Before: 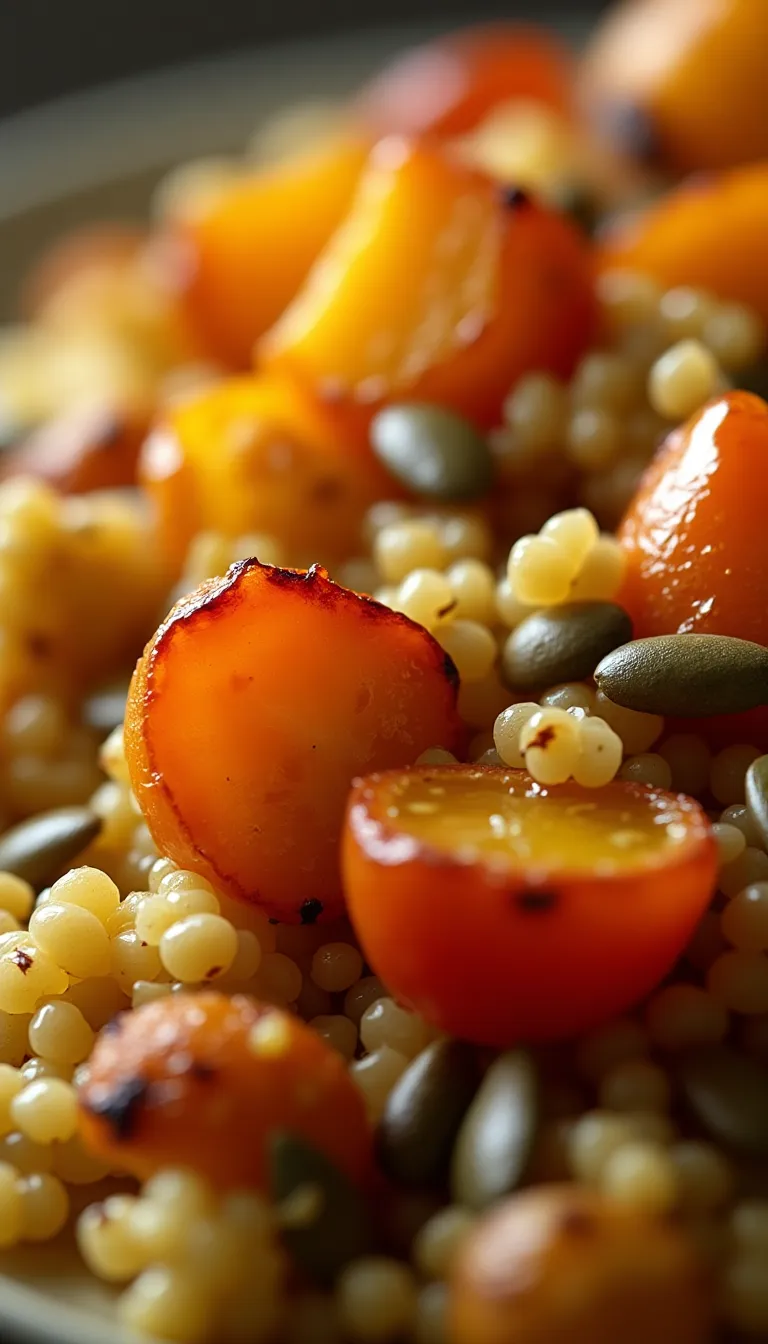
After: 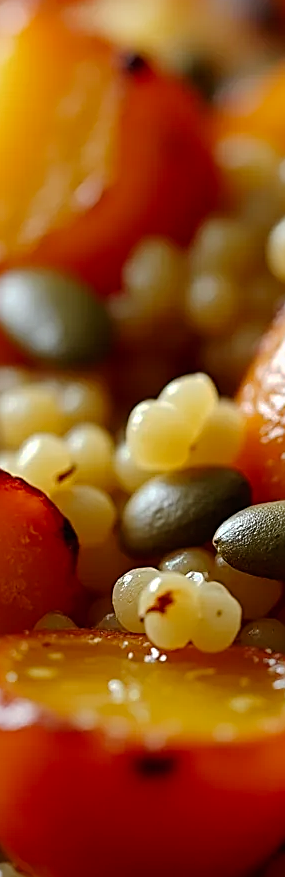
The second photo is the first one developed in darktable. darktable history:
tone curve: curves: ch0 [(0, 0) (0.003, 0.002) (0.011, 0.006) (0.025, 0.013) (0.044, 0.019) (0.069, 0.032) (0.1, 0.056) (0.136, 0.095) (0.177, 0.144) (0.224, 0.193) (0.277, 0.26) (0.335, 0.331) (0.399, 0.405) (0.468, 0.479) (0.543, 0.552) (0.623, 0.624) (0.709, 0.699) (0.801, 0.772) (0.898, 0.856) (1, 1)], preserve colors none
sharpen: on, module defaults
crop and rotate: left 49.657%, top 10.109%, right 13.134%, bottom 24.593%
